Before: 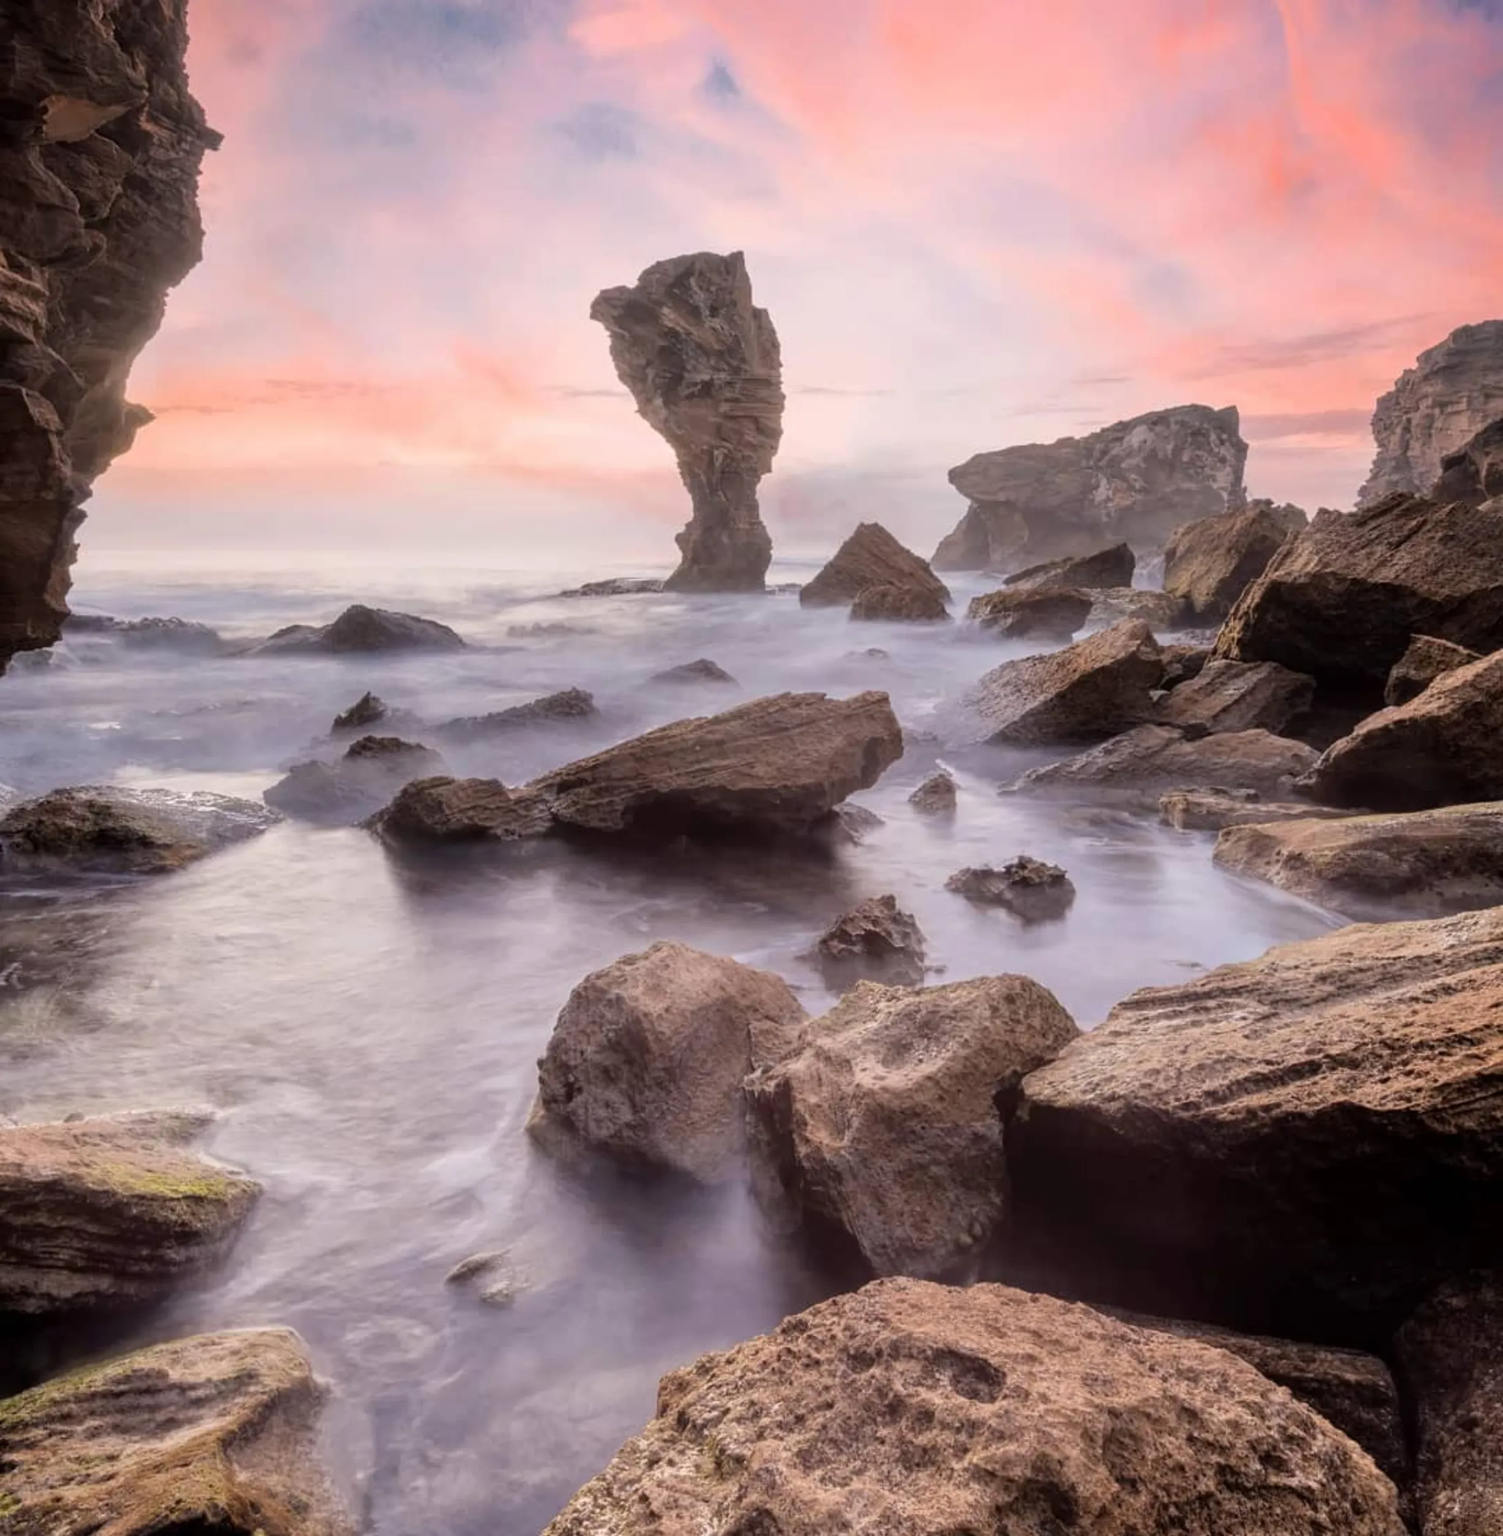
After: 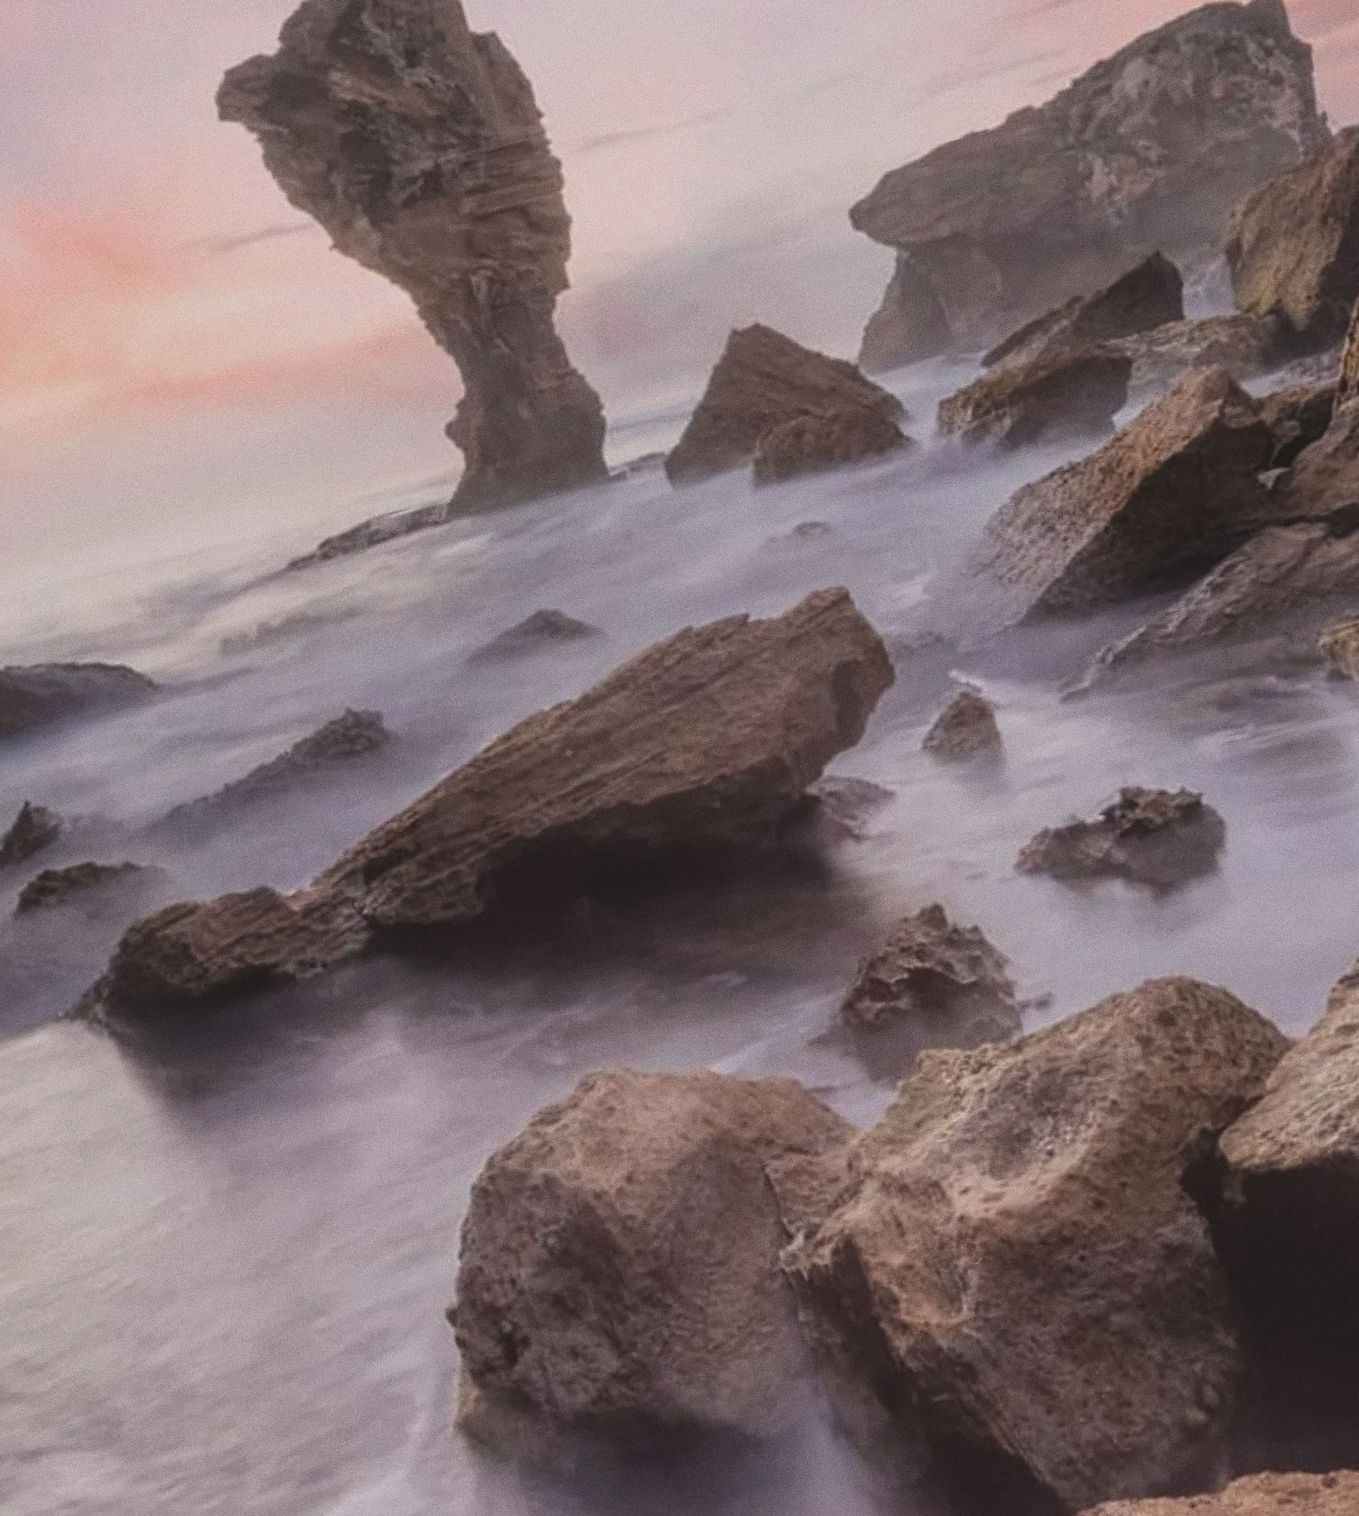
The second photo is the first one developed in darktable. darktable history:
exposure: black level correction -0.015, exposure -0.5 EV, compensate highlight preservation false
grain: coarseness 0.09 ISO
crop and rotate: left 22.516%, right 21.234%
rotate and perspective: rotation -14.8°, crop left 0.1, crop right 0.903, crop top 0.25, crop bottom 0.748
